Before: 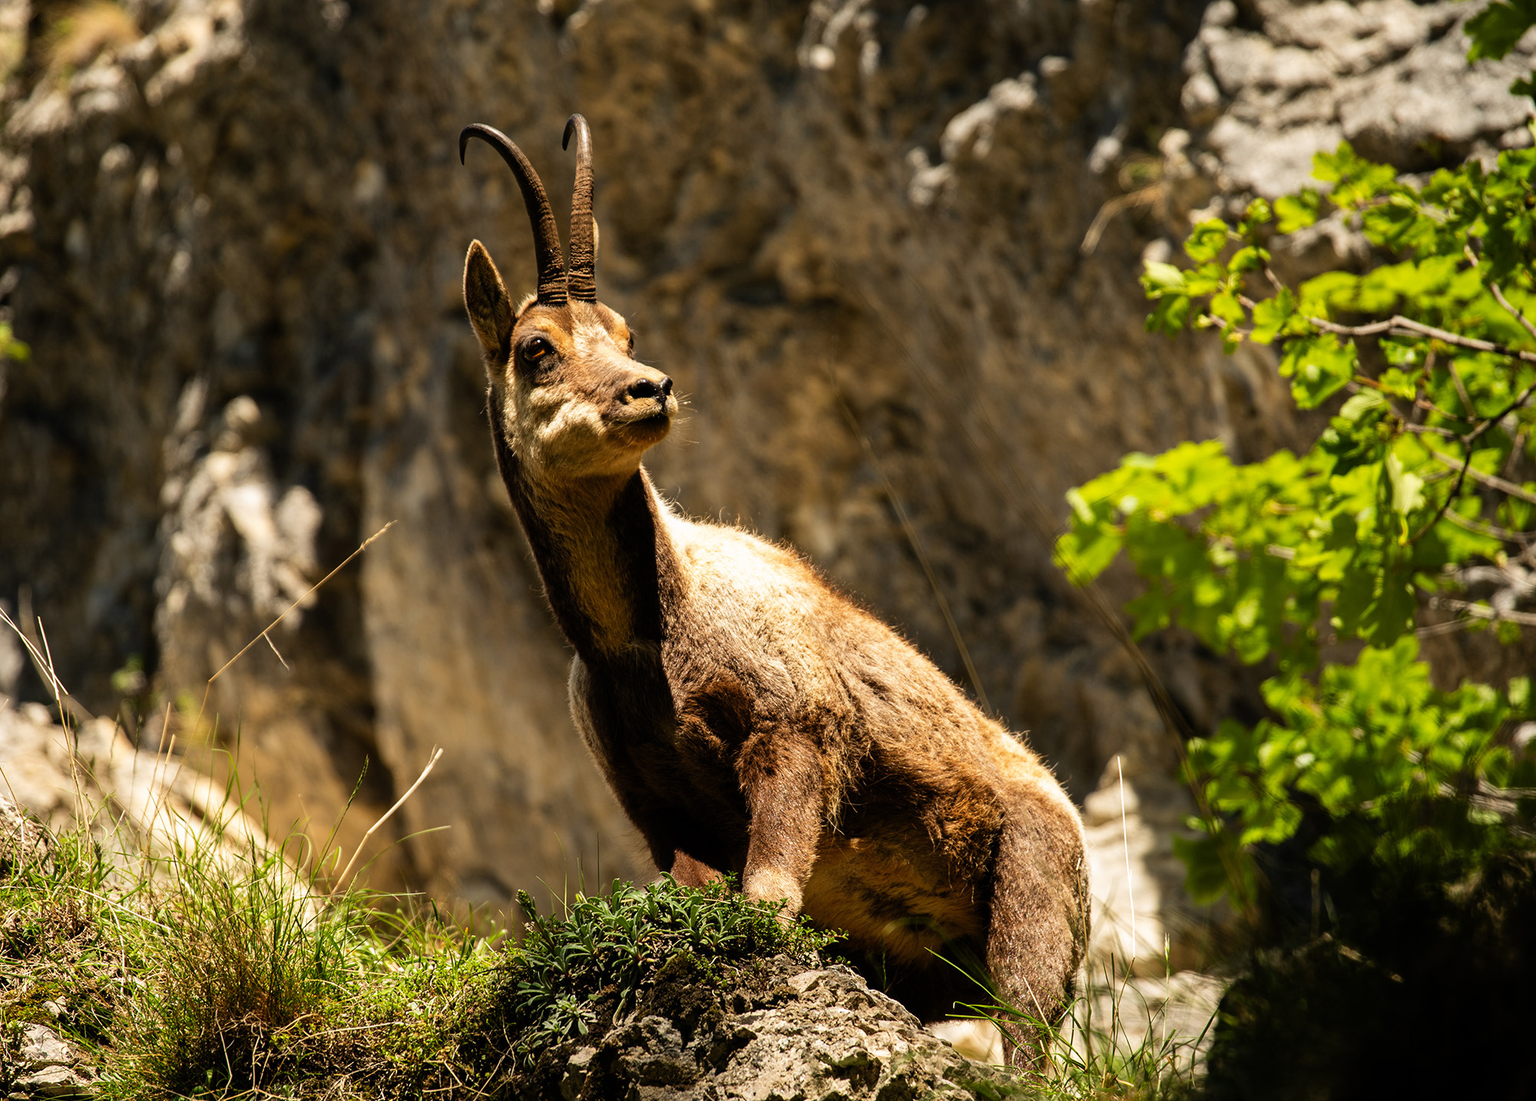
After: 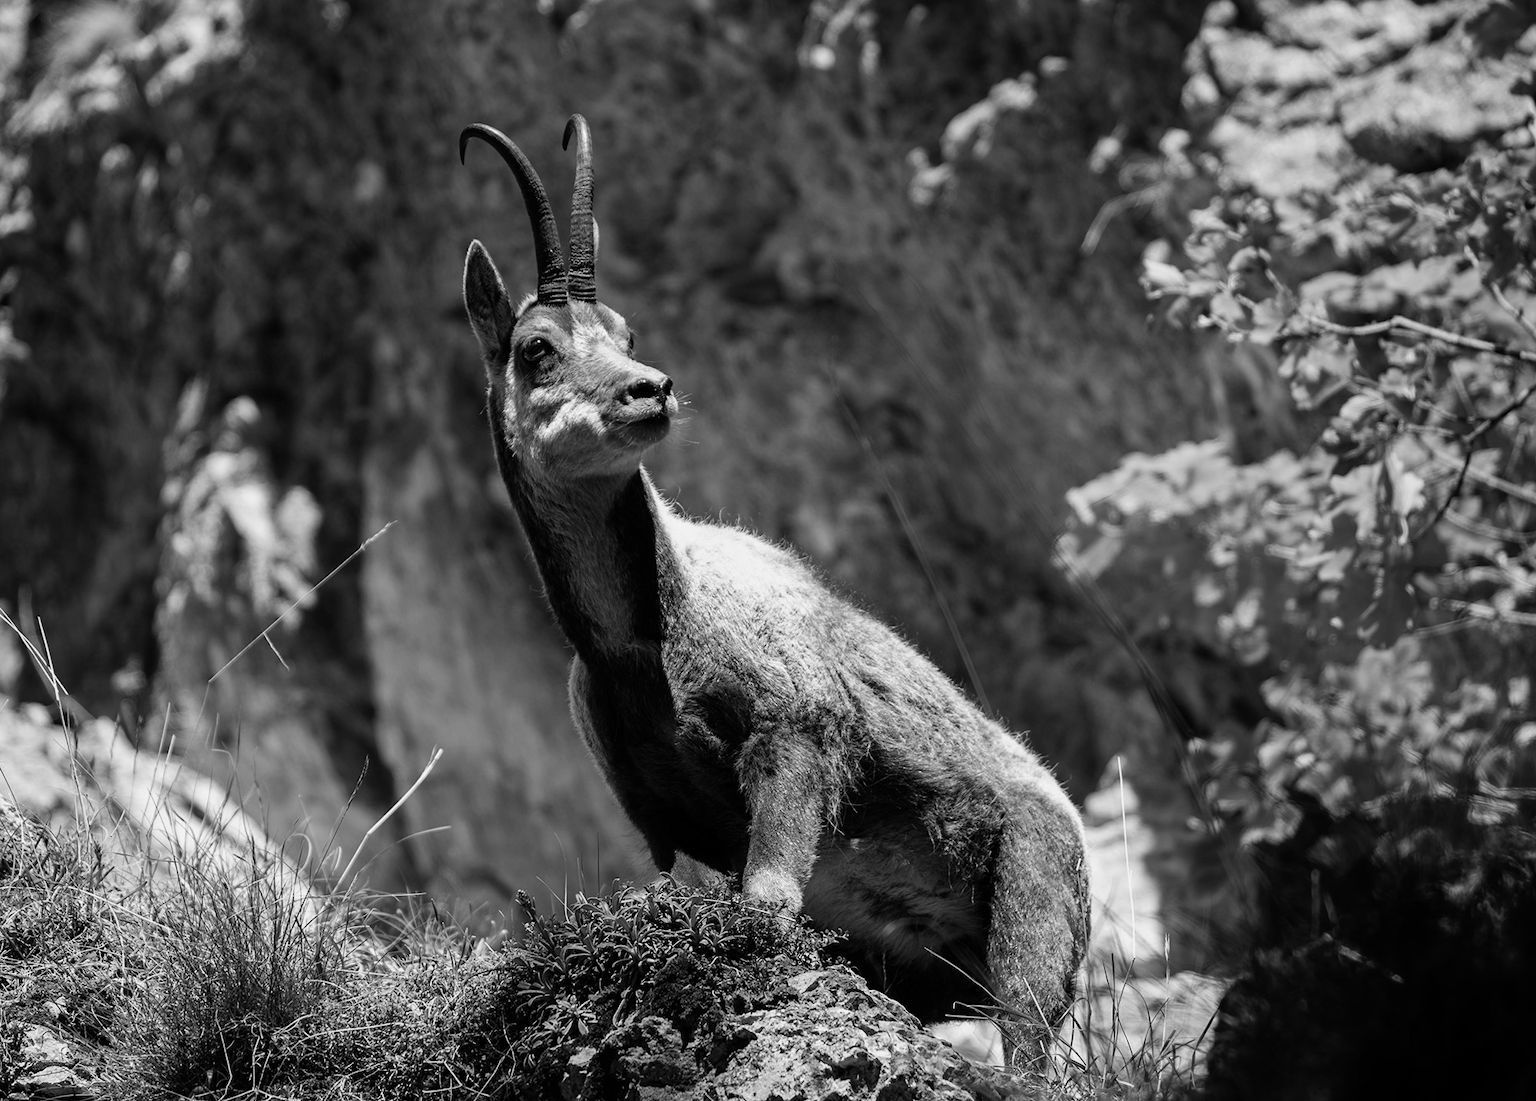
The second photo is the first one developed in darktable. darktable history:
color zones: curves: ch0 [(0, 0.5) (0.125, 0.4) (0.25, 0.5) (0.375, 0.4) (0.5, 0.4) (0.625, 0.35) (0.75, 0.35) (0.875, 0.5)]; ch1 [(0, 0.35) (0.125, 0.45) (0.25, 0.35) (0.375, 0.35) (0.5, 0.35) (0.625, 0.35) (0.75, 0.45) (0.875, 0.35)]; ch2 [(0, 0.6) (0.125, 0.5) (0.25, 0.5) (0.375, 0.6) (0.5, 0.6) (0.625, 0.5) (0.75, 0.5) (0.875, 0.5)]
monochrome: a 73.58, b 64.21
